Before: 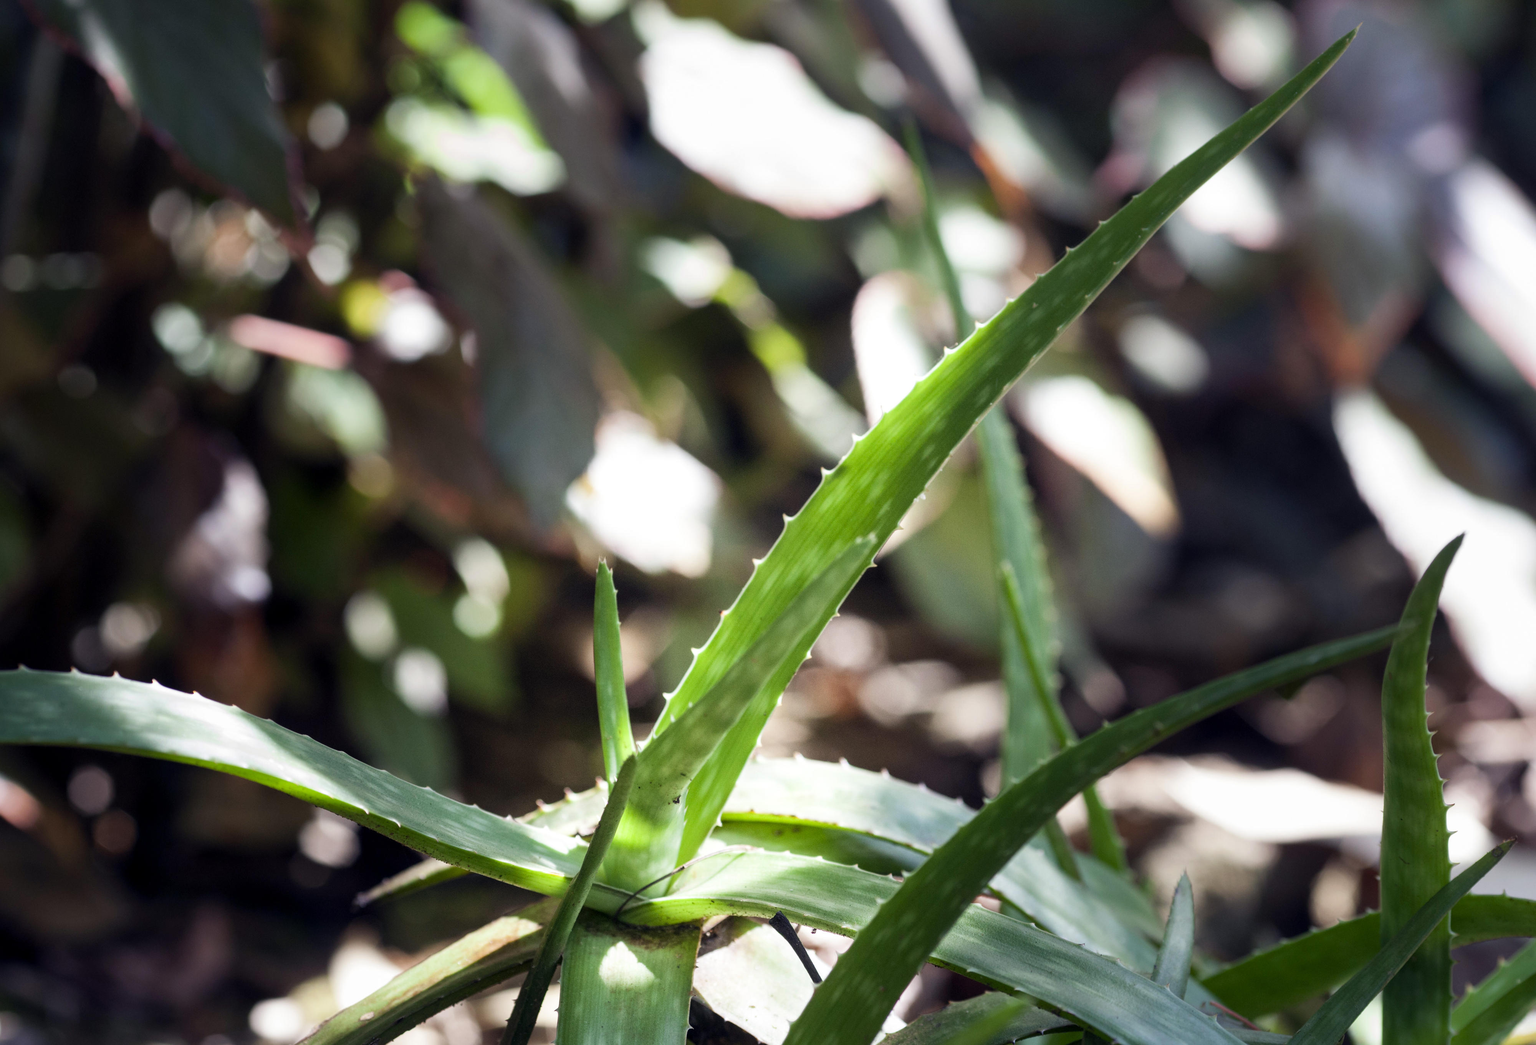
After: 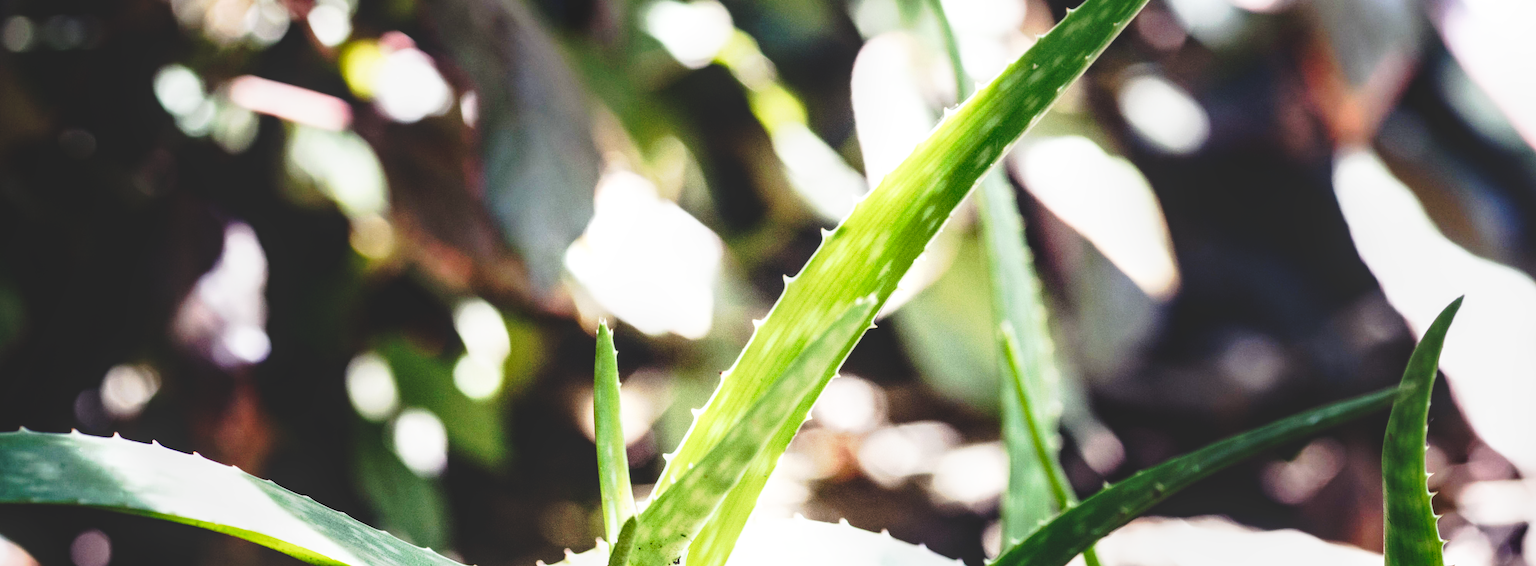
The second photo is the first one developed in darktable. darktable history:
exposure: exposure 0.488 EV, compensate exposure bias true, compensate highlight preservation false
crop and rotate: top 22.9%, bottom 22.825%
local contrast: on, module defaults
tone equalizer: -8 EV -0.453 EV, -7 EV -0.368 EV, -6 EV -0.32 EV, -5 EV -0.243 EV, -3 EV 0.197 EV, -2 EV 0.325 EV, -1 EV 0.37 EV, +0 EV 0.399 EV, smoothing diameter 2.16%, edges refinement/feathering 23.46, mask exposure compensation -1.57 EV, filter diffusion 5
tone curve: curves: ch0 [(0, 0) (0.003, 0.128) (0.011, 0.133) (0.025, 0.133) (0.044, 0.141) (0.069, 0.152) (0.1, 0.169) (0.136, 0.201) (0.177, 0.239) (0.224, 0.294) (0.277, 0.358) (0.335, 0.428) (0.399, 0.488) (0.468, 0.55) (0.543, 0.611) (0.623, 0.678) (0.709, 0.755) (0.801, 0.843) (0.898, 0.91) (1, 1)], preserve colors none
base curve: curves: ch0 [(0, 0) (0.007, 0.004) (0.027, 0.03) (0.046, 0.07) (0.207, 0.54) (0.442, 0.872) (0.673, 0.972) (1, 1)], preserve colors none
